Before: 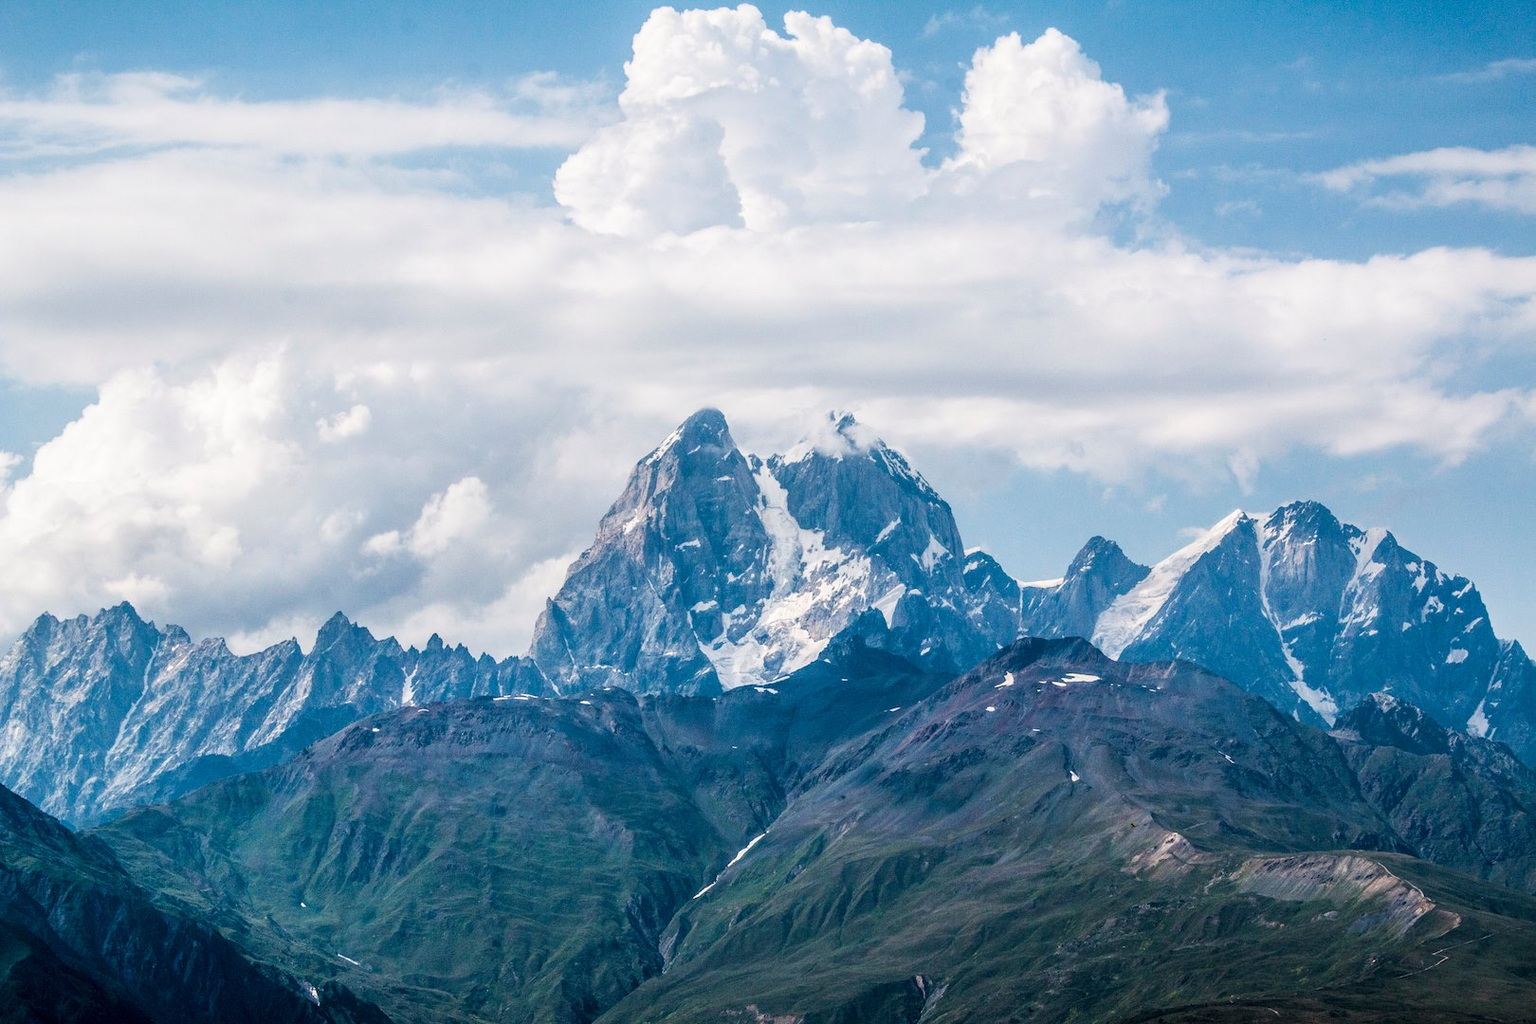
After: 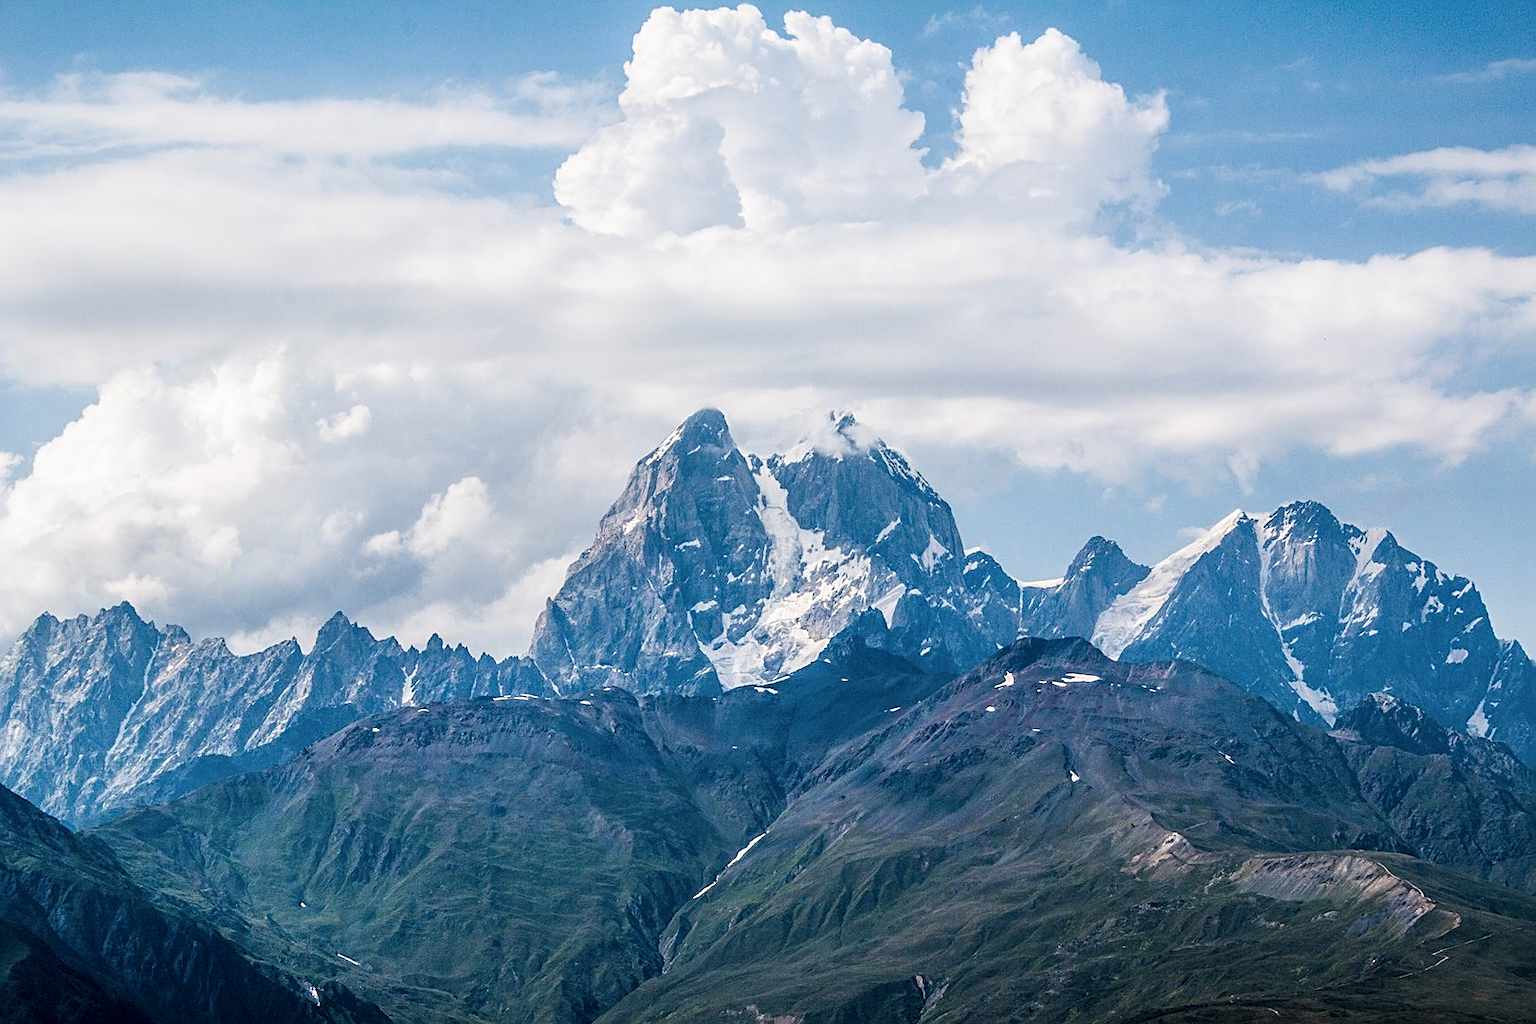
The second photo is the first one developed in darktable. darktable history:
color contrast: green-magenta contrast 0.81
sharpen: on, module defaults
